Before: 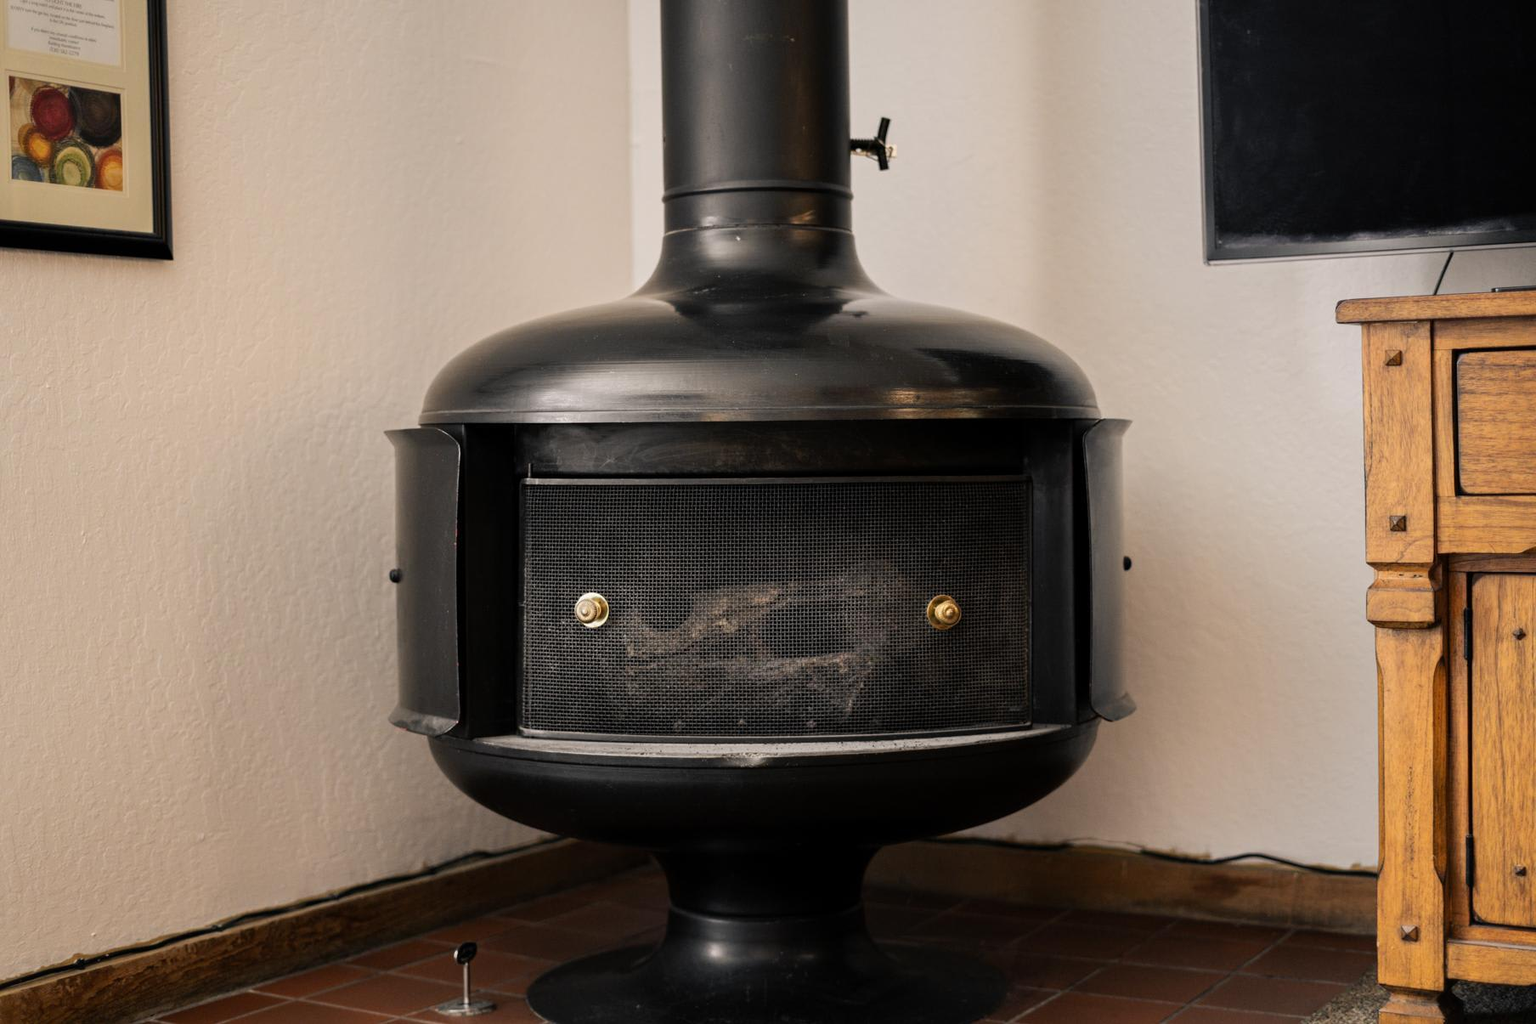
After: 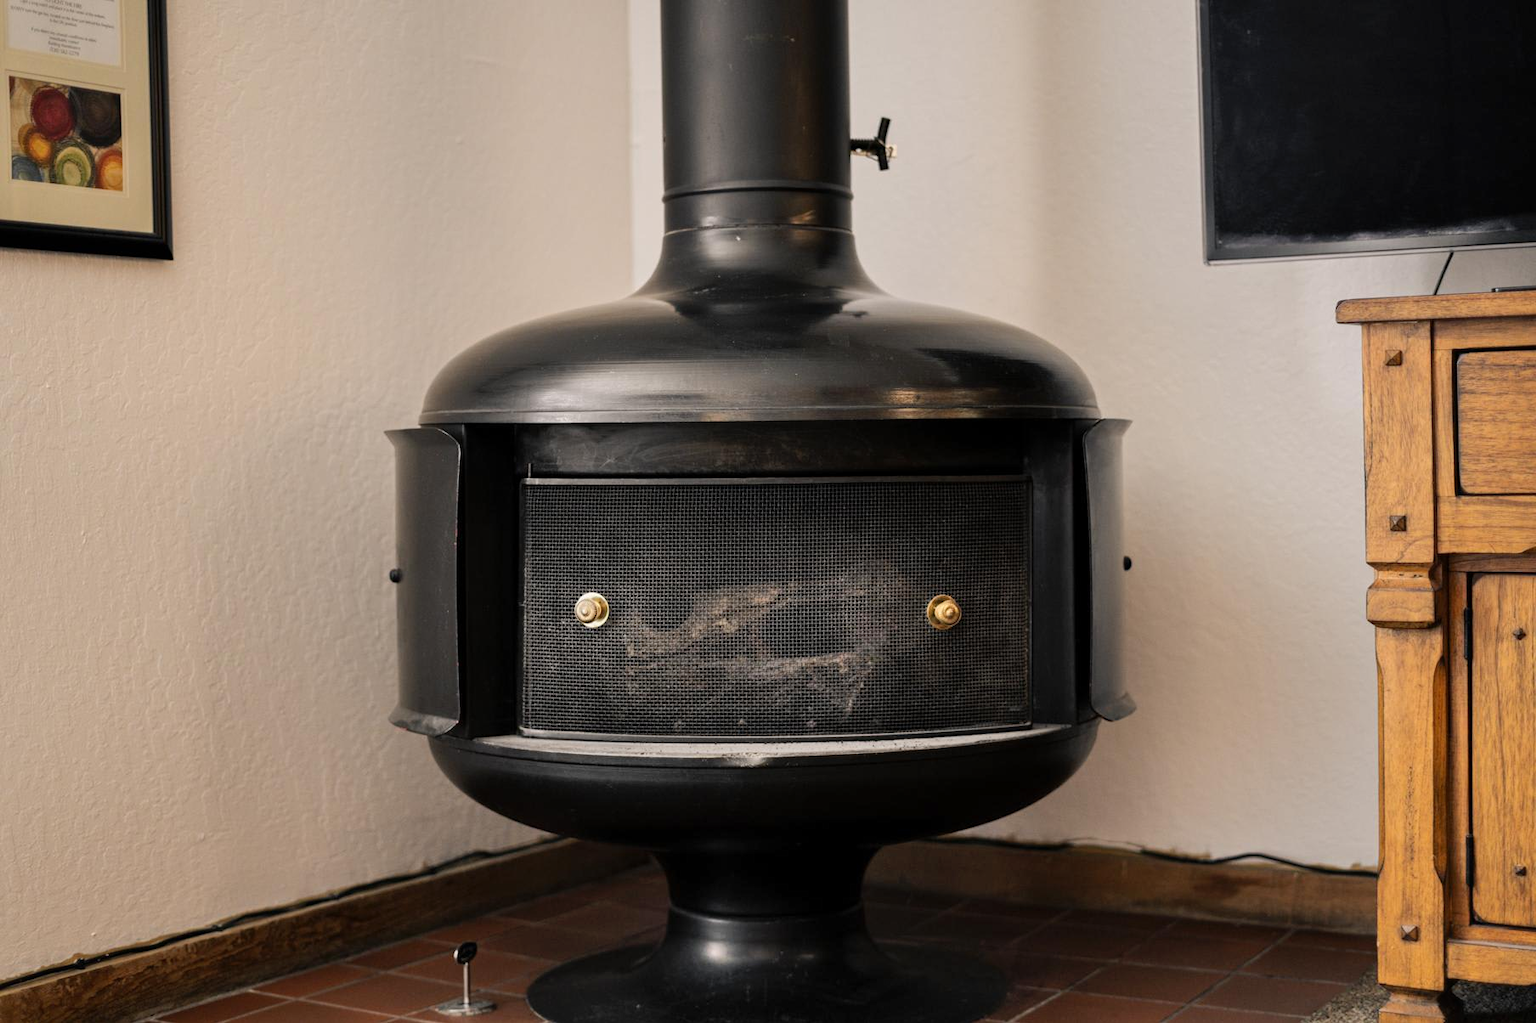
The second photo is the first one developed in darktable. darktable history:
shadows and highlights: shadows 37.52, highlights -28.19, soften with gaussian
